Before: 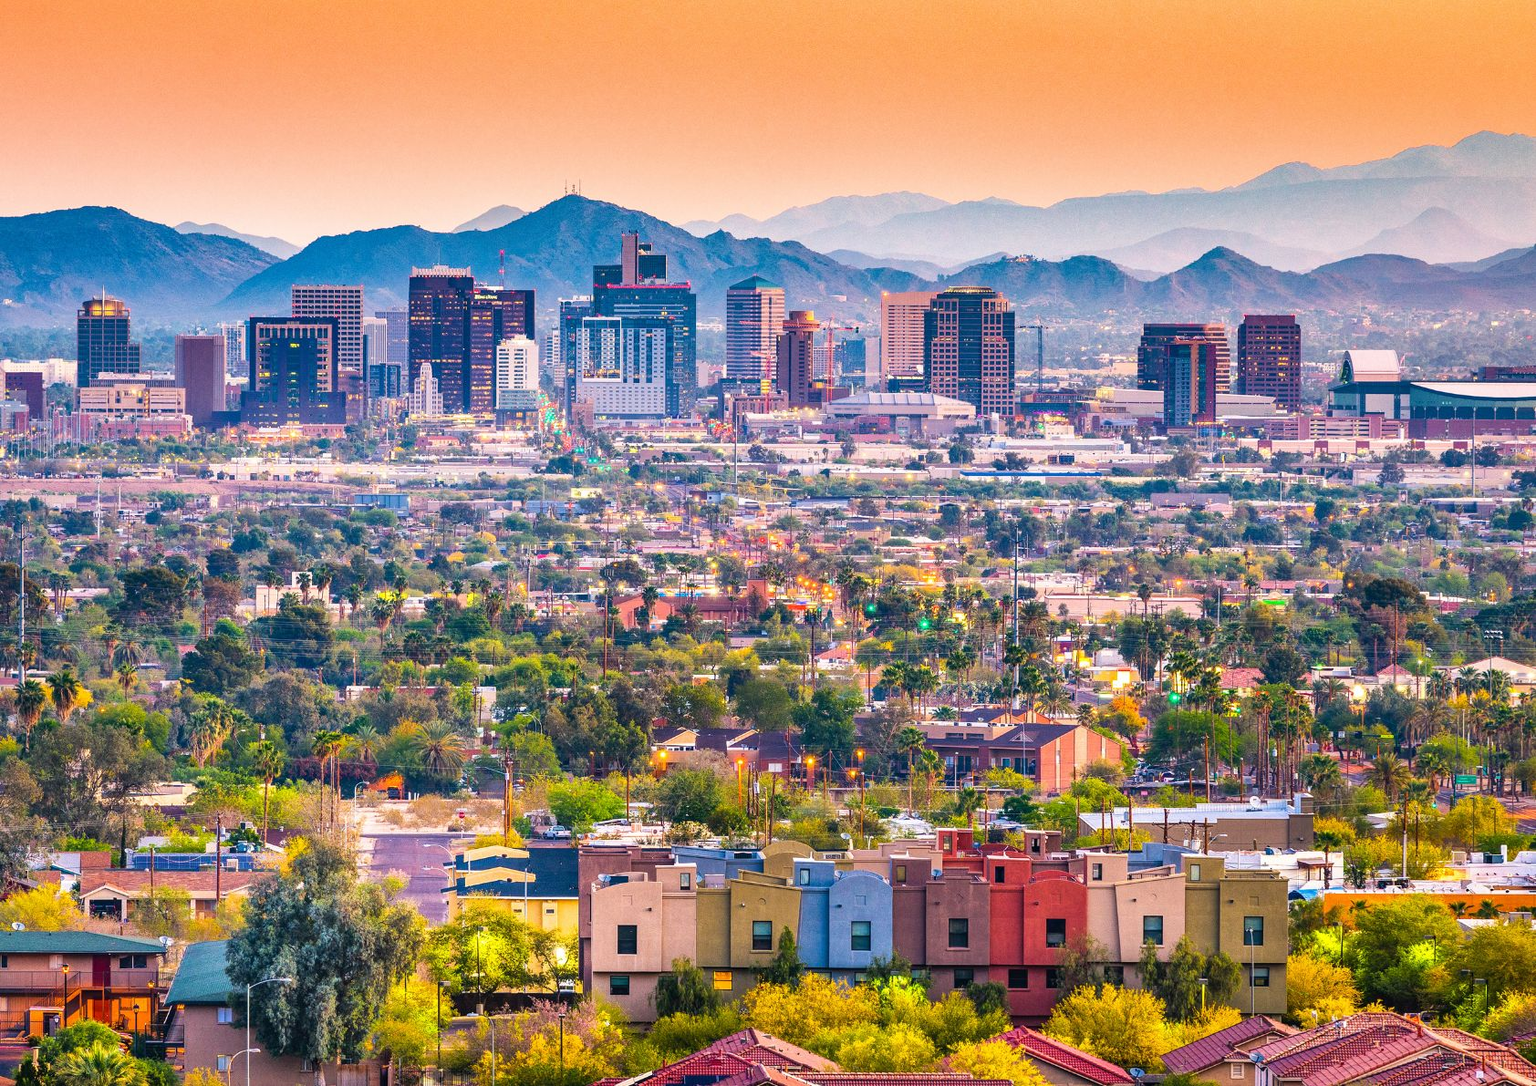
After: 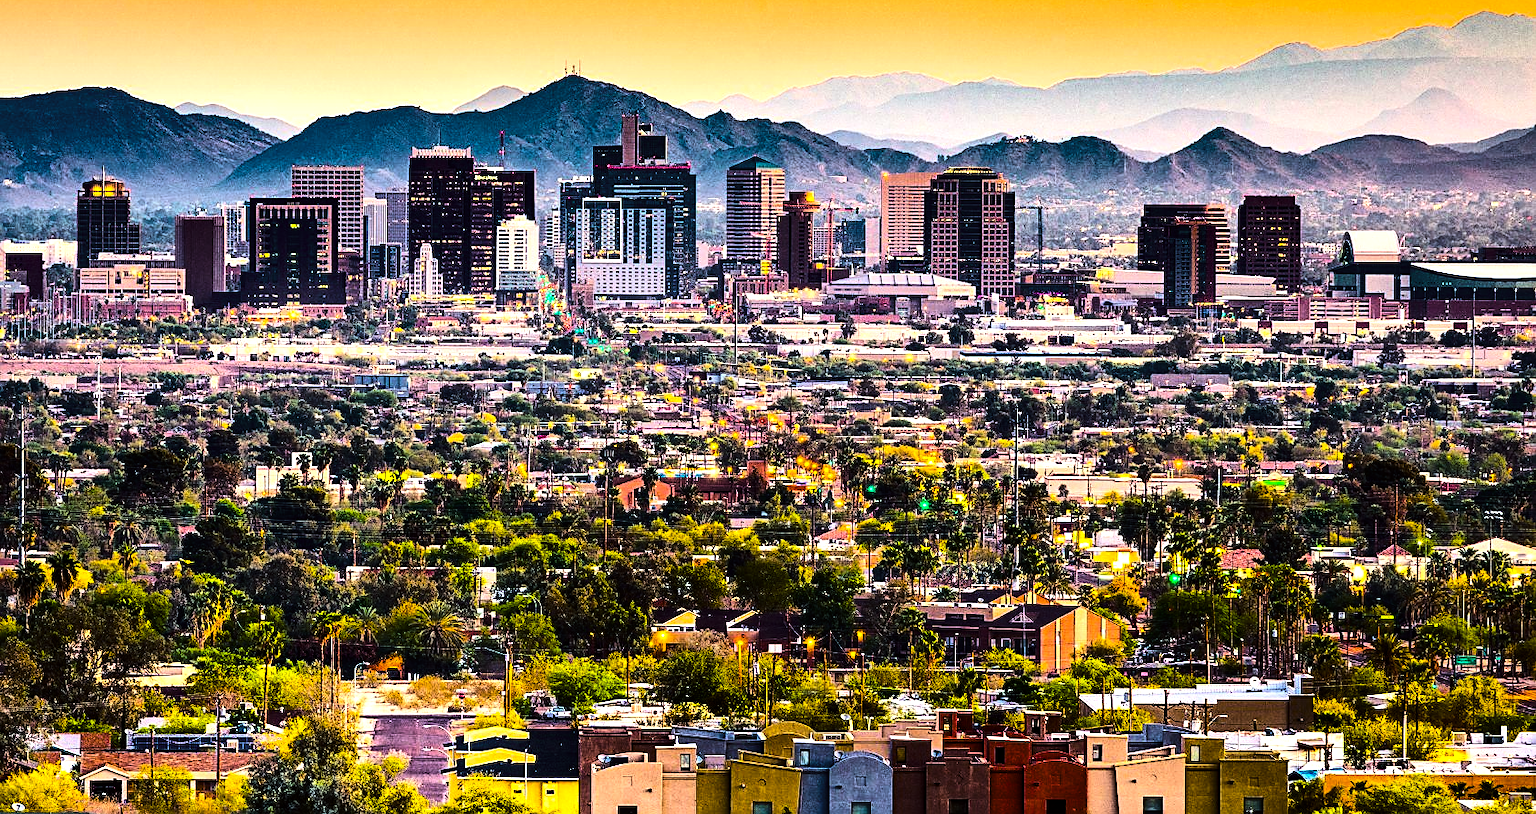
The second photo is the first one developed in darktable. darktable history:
crop: top 11.038%, bottom 13.962%
color balance: lift [1.001, 1.007, 1, 0.993], gamma [1.023, 1.026, 1.01, 0.974], gain [0.964, 1.059, 1.073, 0.927]
sharpen: on, module defaults
contrast brightness saturation: contrast 0.28
white balance: red 0.98, blue 1.034
color balance rgb: linear chroma grading › global chroma 9%, perceptual saturation grading › global saturation 36%, perceptual saturation grading › shadows 35%, perceptual brilliance grading › global brilliance 15%, perceptual brilliance grading › shadows -35%, global vibrance 15%
levels: levels [0, 0.618, 1]
exposure: black level correction 0, compensate exposure bias true, compensate highlight preservation false
